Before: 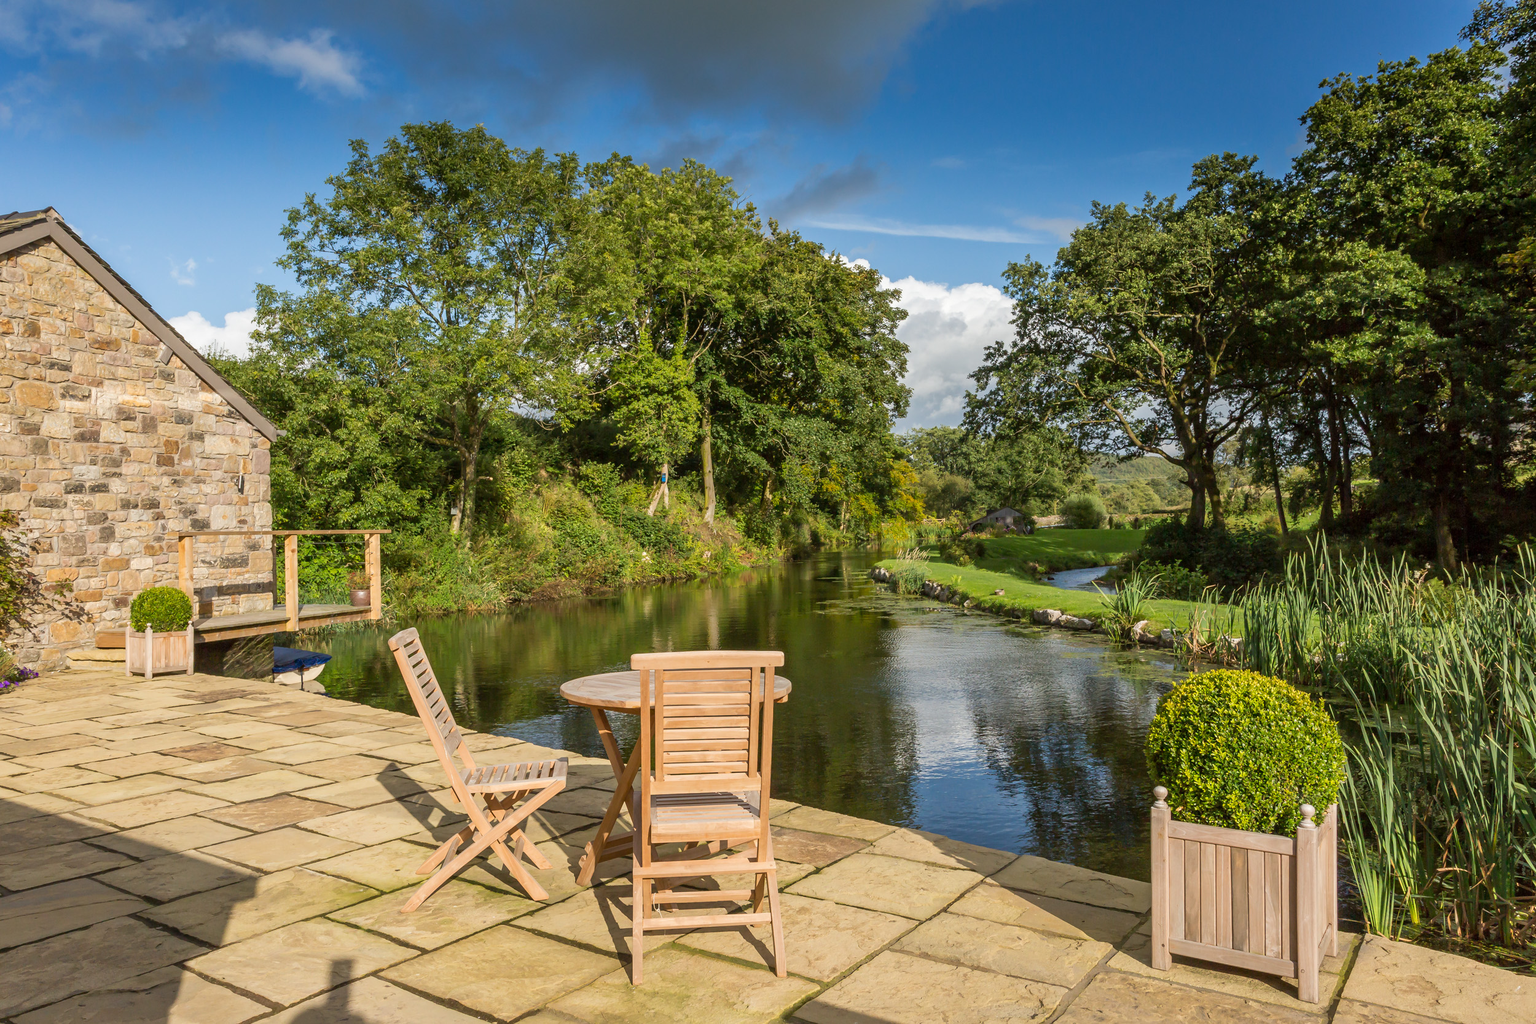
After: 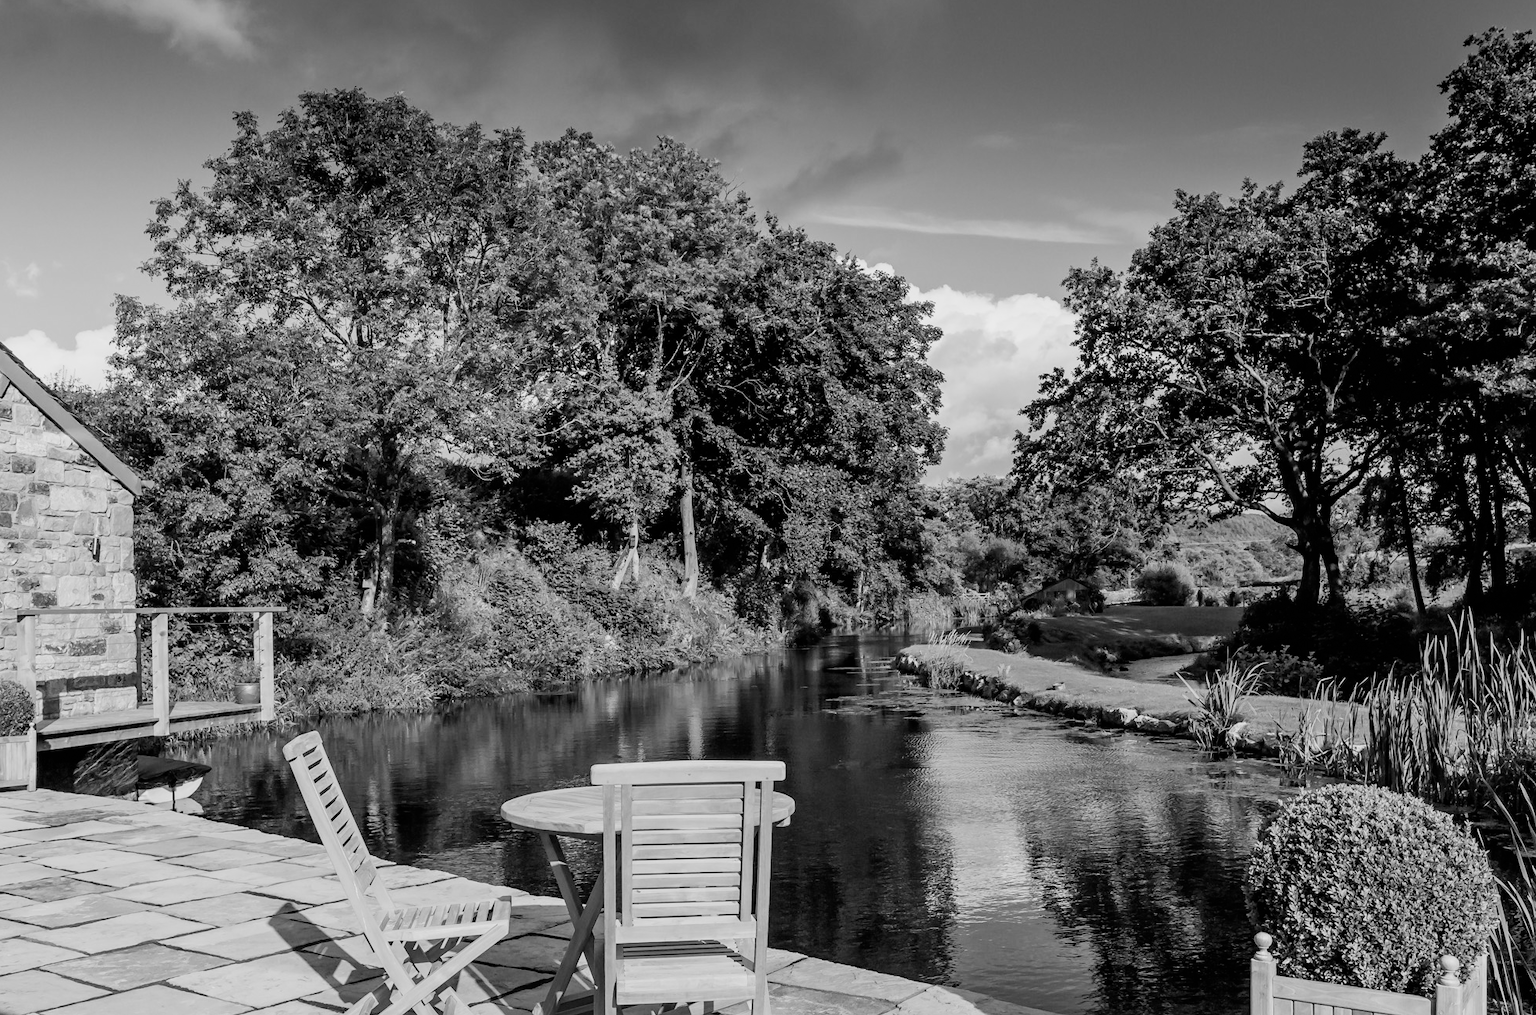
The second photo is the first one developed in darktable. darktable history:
crop and rotate: left 10.77%, top 5.1%, right 10.41%, bottom 16.76%
monochrome: size 1
filmic rgb: black relative exposure -5 EV, white relative exposure 3.5 EV, hardness 3.19, contrast 1.4, highlights saturation mix -30%
